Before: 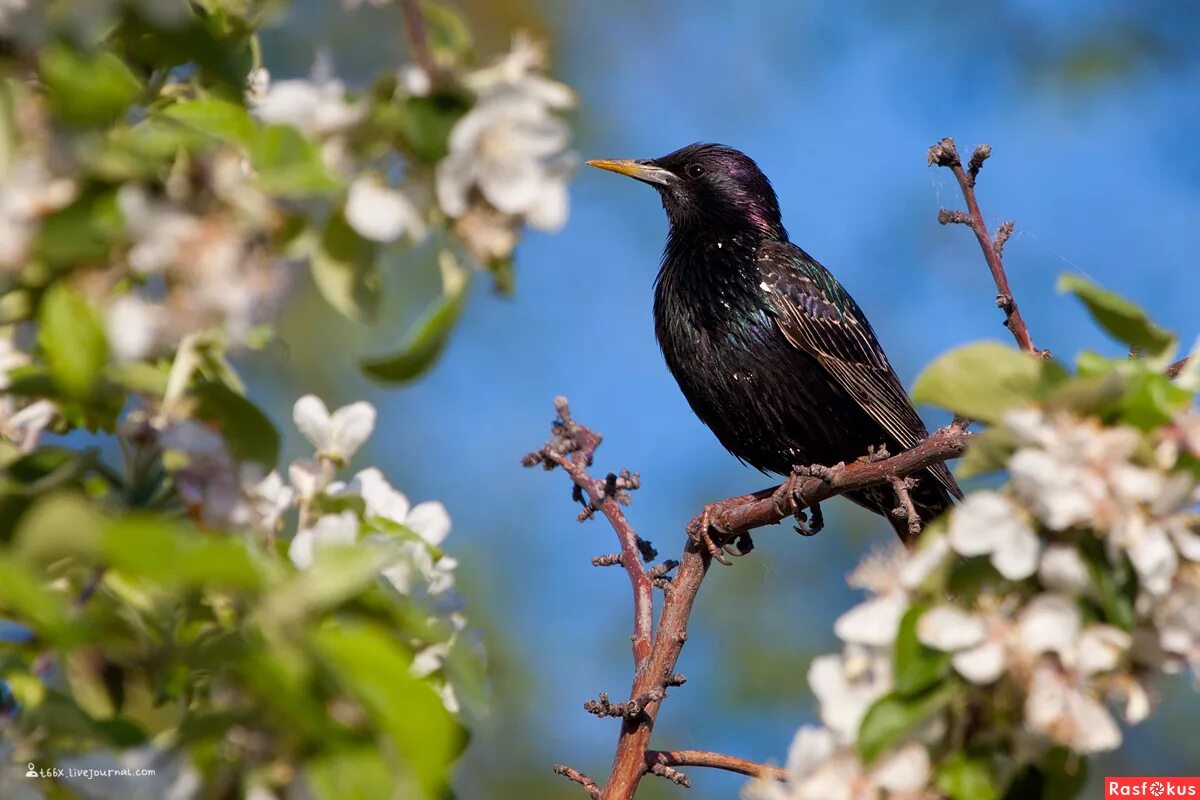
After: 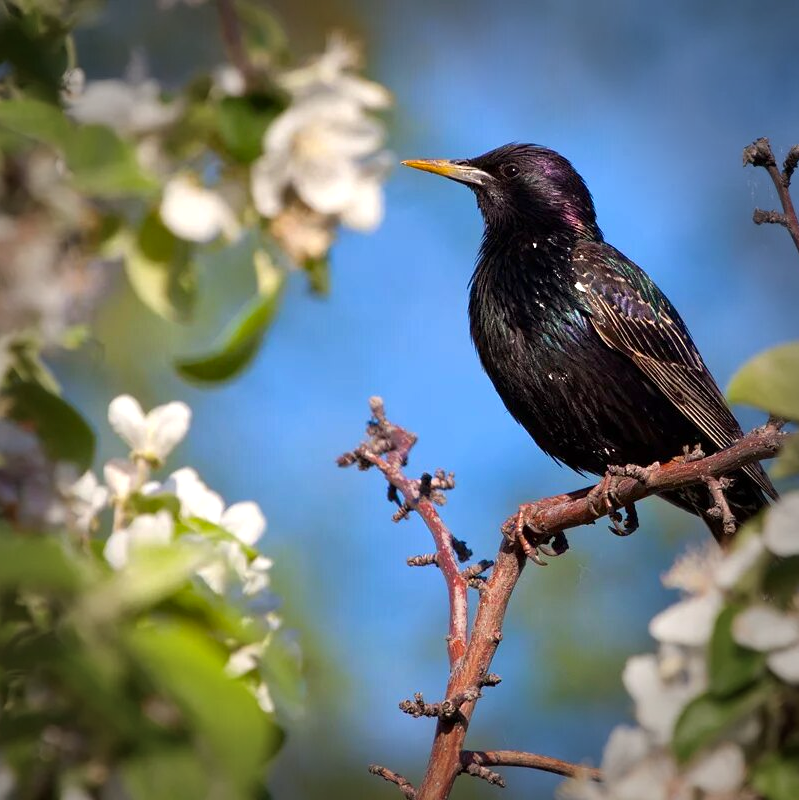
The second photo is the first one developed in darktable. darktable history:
rotate and perspective: crop left 0, crop top 0
color correction: highlights a* 0.816, highlights b* 2.78, saturation 1.1
crop: left 15.419%, right 17.914%
exposure: exposure 0.367 EV, compensate highlight preservation false
vignetting: fall-off start 66.7%, fall-off radius 39.74%, brightness -0.576, saturation -0.258, automatic ratio true, width/height ratio 0.671, dithering 16-bit output
